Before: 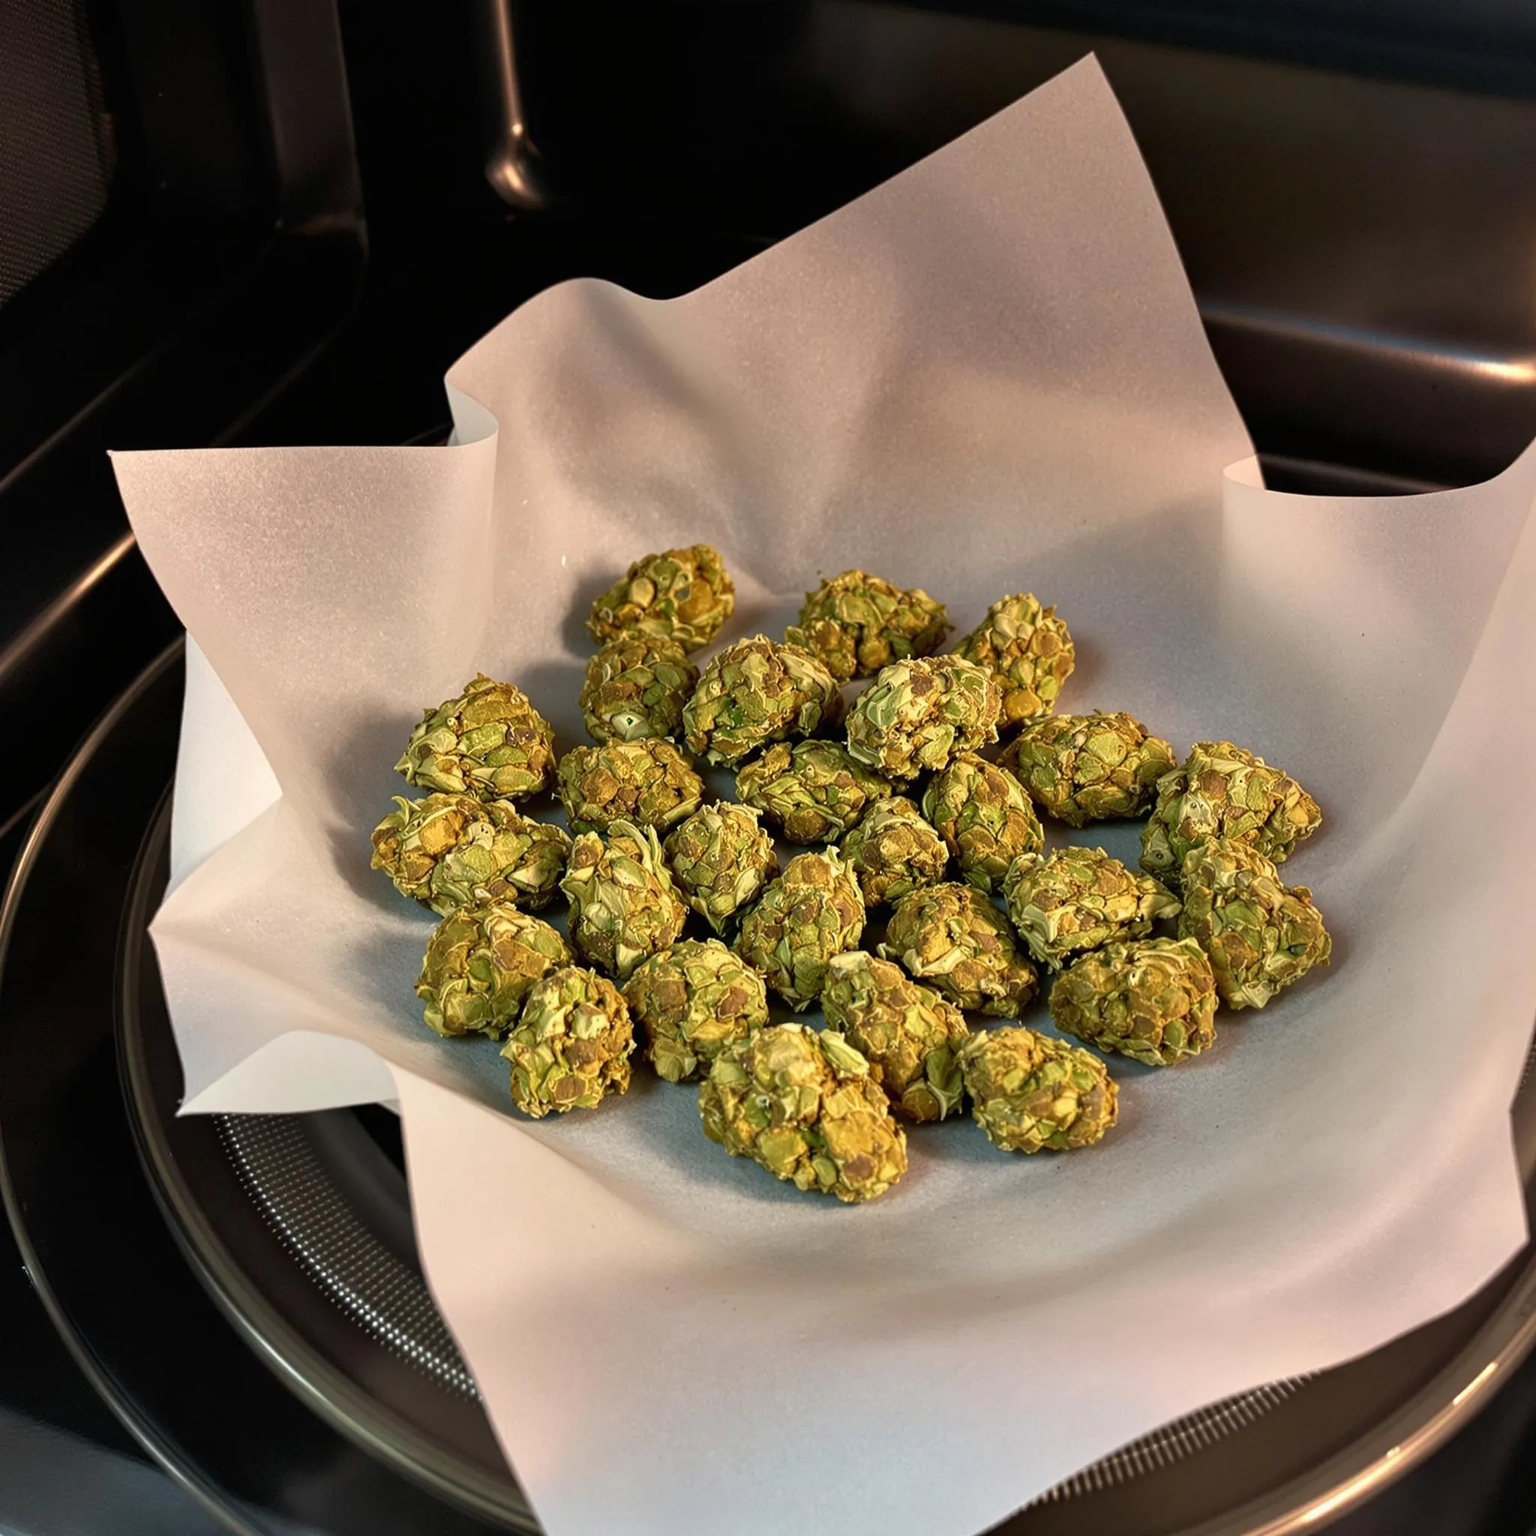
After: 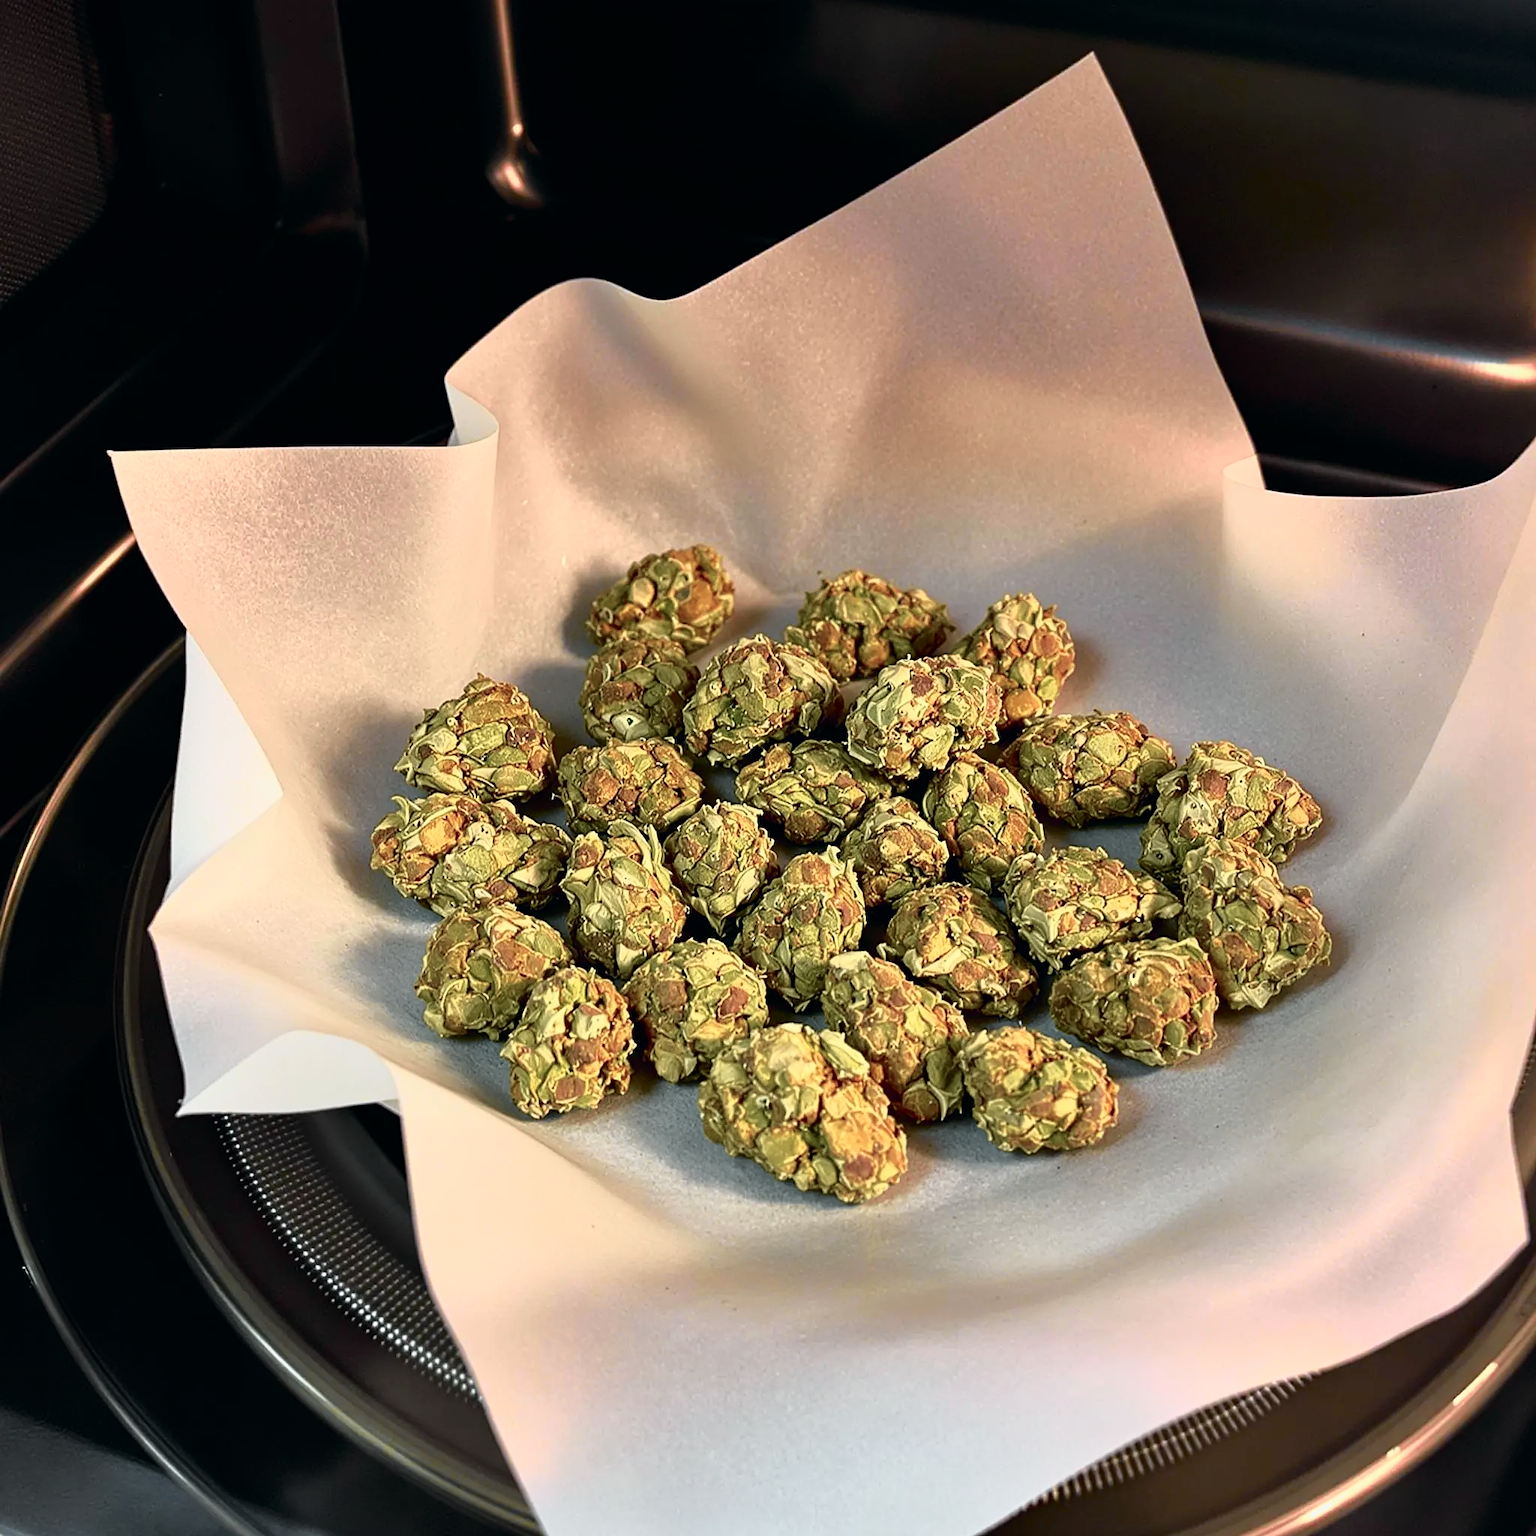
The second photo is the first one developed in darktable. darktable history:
sharpen: amount 0.49
tone curve: curves: ch0 [(0, 0) (0.105, 0.068) (0.195, 0.162) (0.283, 0.283) (0.384, 0.404) (0.485, 0.531) (0.638, 0.681) (0.795, 0.879) (1, 0.977)]; ch1 [(0, 0) (0.161, 0.092) (0.35, 0.33) (0.379, 0.401) (0.456, 0.469) (0.504, 0.498) (0.53, 0.532) (0.58, 0.619) (0.635, 0.671) (1, 1)]; ch2 [(0, 0) (0.371, 0.362) (0.437, 0.437) (0.483, 0.484) (0.53, 0.515) (0.56, 0.58) (0.622, 0.606) (1, 1)], color space Lab, independent channels, preserve colors none
